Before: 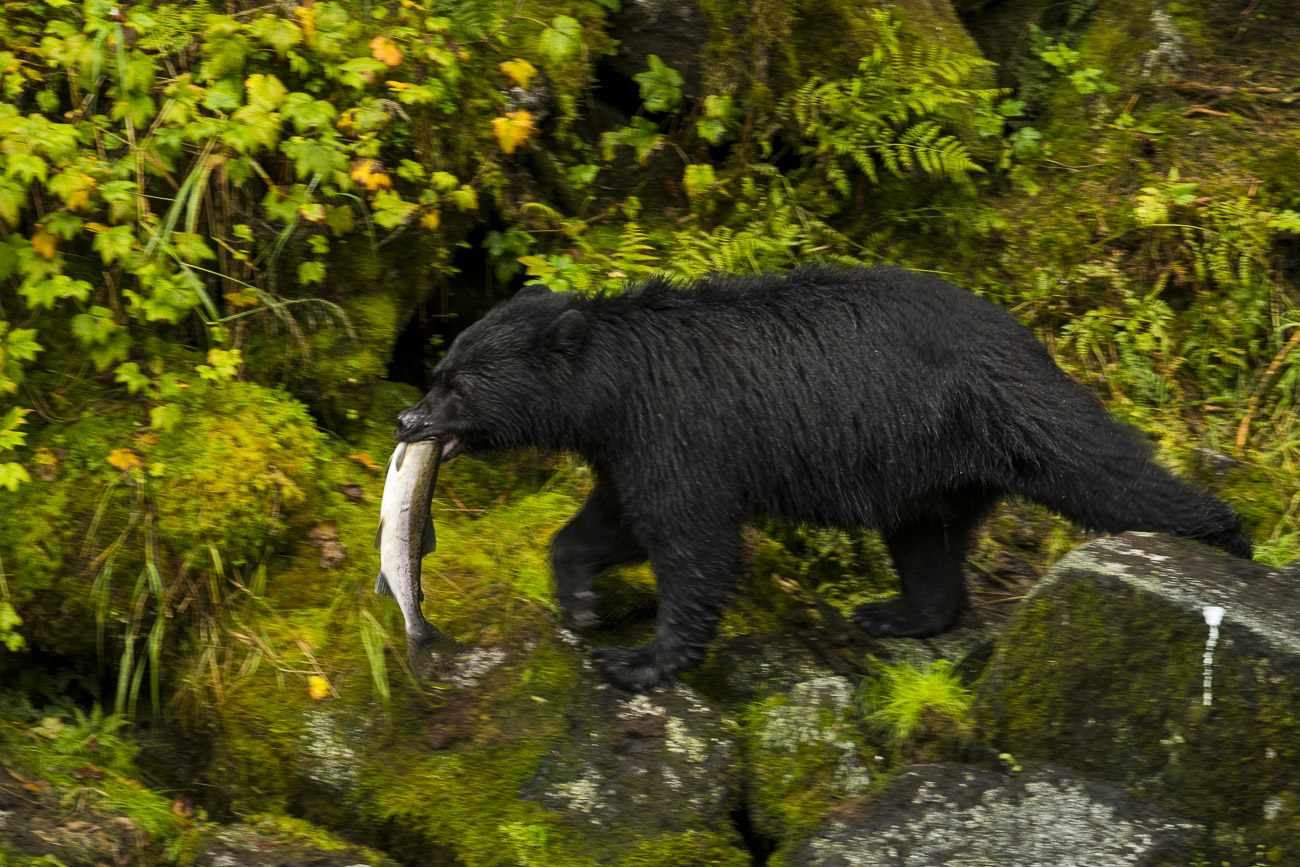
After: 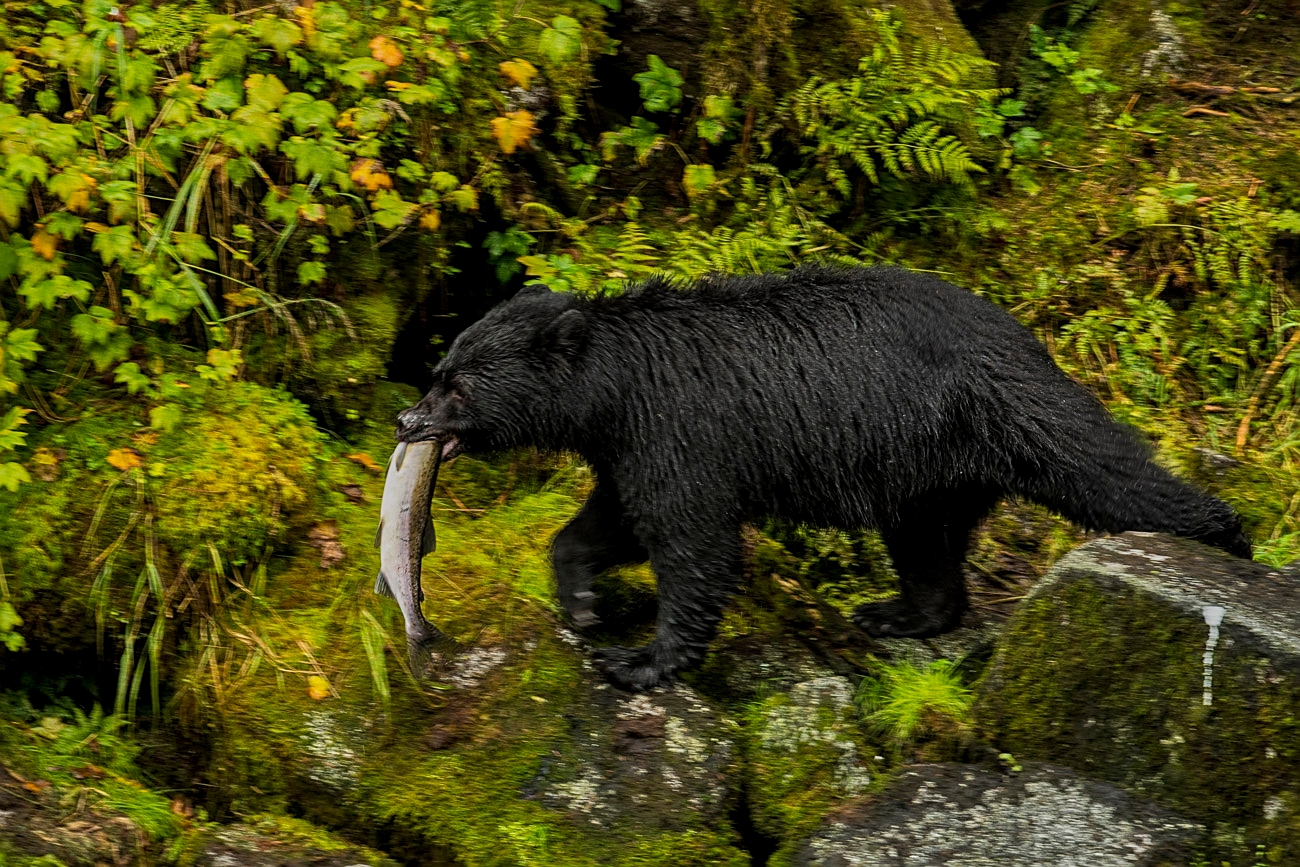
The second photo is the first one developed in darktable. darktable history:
tone equalizer: -8 EV -0.002 EV, -7 EV 0.005 EV, -6 EV -0.008 EV, -5 EV 0.007 EV, -4 EV -0.042 EV, -3 EV -0.233 EV, -2 EV -0.662 EV, -1 EV -0.983 EV, +0 EV -0.969 EV, smoothing diameter 2%, edges refinement/feathering 20, mask exposure compensation -1.57 EV, filter diffusion 5
local contrast: on, module defaults
sharpen: on, module defaults
